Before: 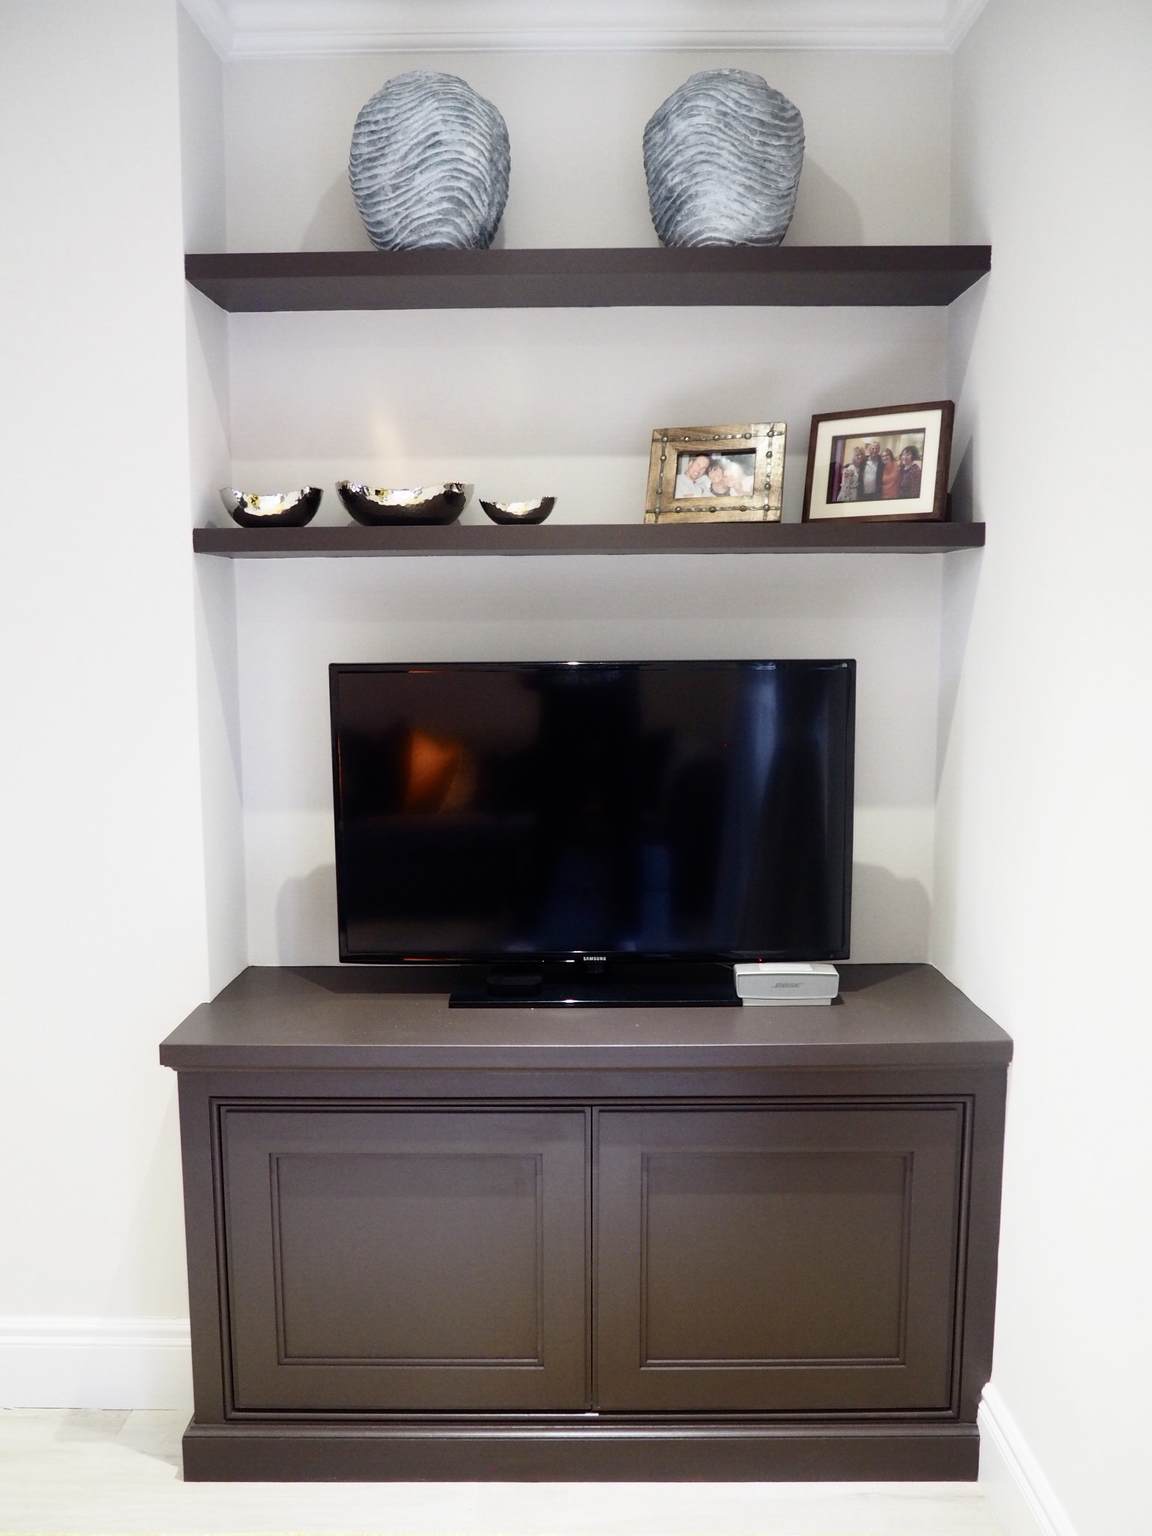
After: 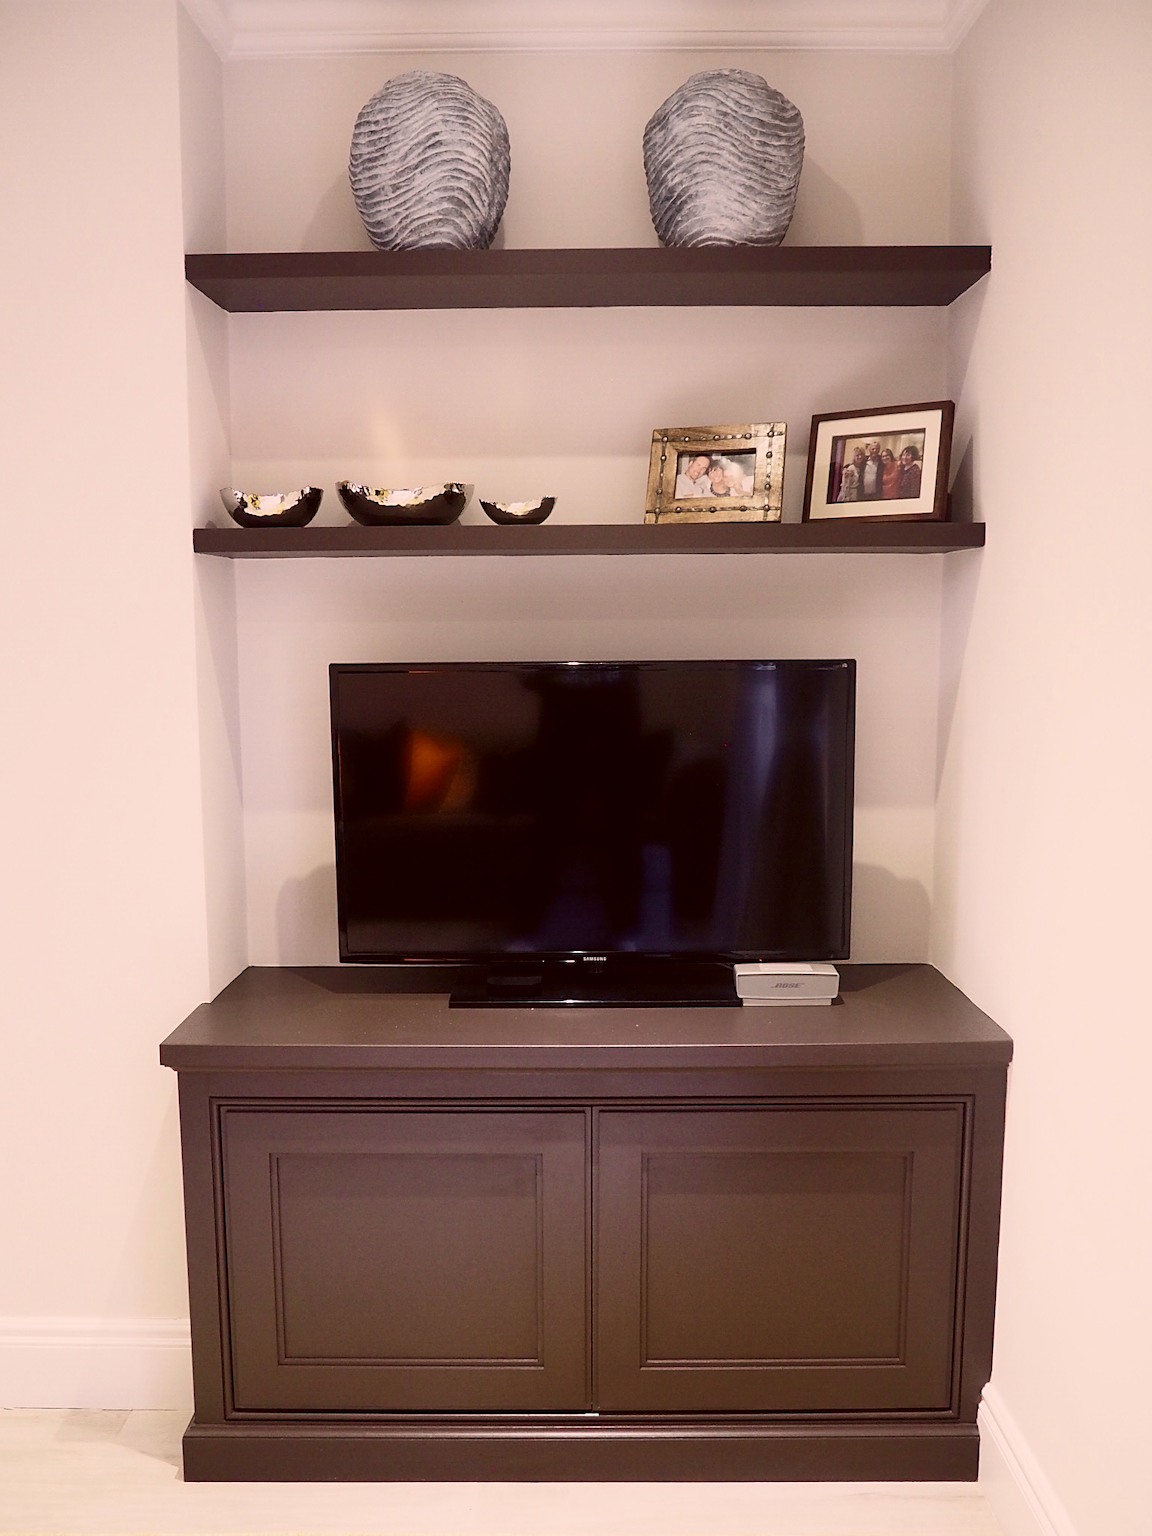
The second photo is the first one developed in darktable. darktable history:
sharpen: on, module defaults
velvia: on, module defaults
color correction: highlights a* 10.19, highlights b* 9.66, shadows a* 8.67, shadows b* 8.31, saturation 0.783
tone equalizer: -8 EV 0.263 EV, -7 EV 0.422 EV, -6 EV 0.442 EV, -5 EV 0.255 EV, -3 EV -0.278 EV, -2 EV -0.406 EV, -1 EV -0.396 EV, +0 EV -0.221 EV, mask exposure compensation -0.489 EV
tone curve: curves: ch0 [(0, 0) (0.003, 0.003) (0.011, 0.011) (0.025, 0.024) (0.044, 0.043) (0.069, 0.068) (0.1, 0.098) (0.136, 0.133) (0.177, 0.173) (0.224, 0.22) (0.277, 0.271) (0.335, 0.328) (0.399, 0.39) (0.468, 0.458) (0.543, 0.563) (0.623, 0.64) (0.709, 0.722) (0.801, 0.809) (0.898, 0.902) (1, 1)], color space Lab, independent channels, preserve colors none
